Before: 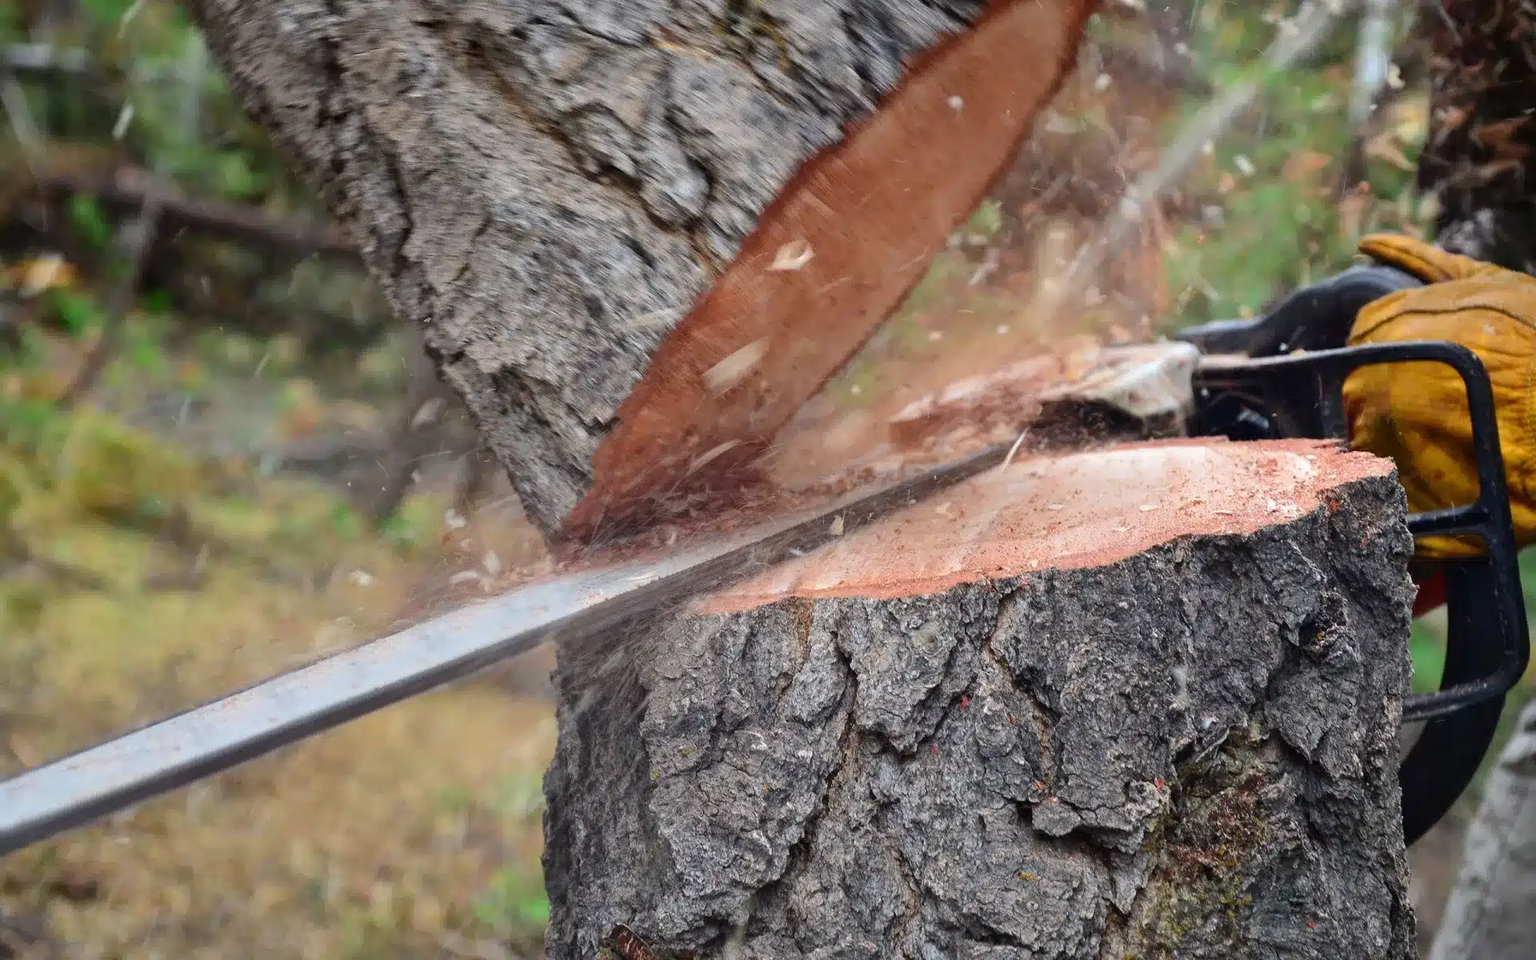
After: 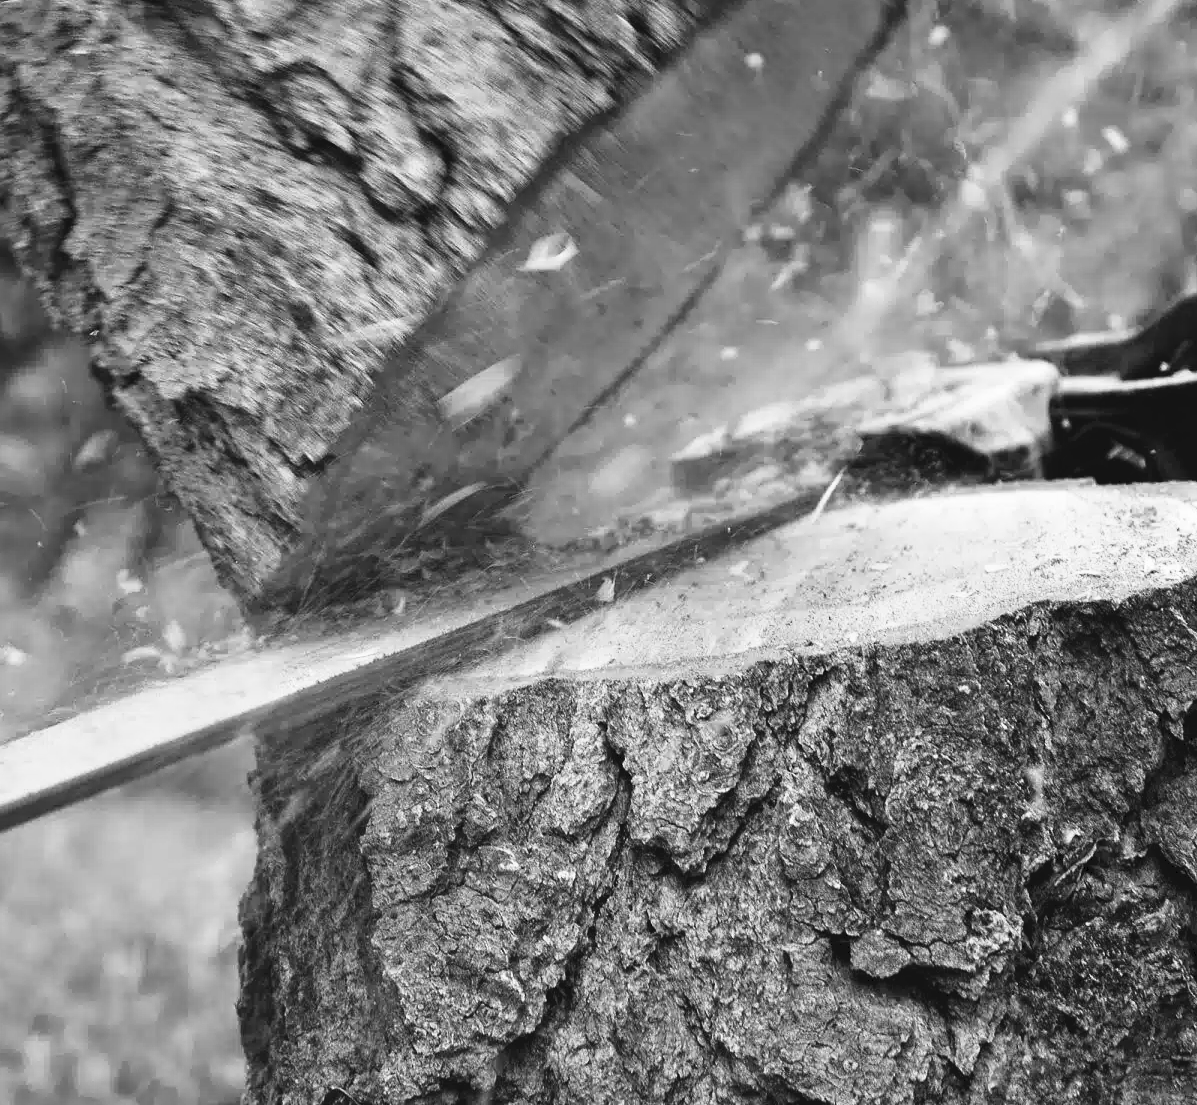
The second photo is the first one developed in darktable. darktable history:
tone curve: curves: ch0 [(0, 0) (0.003, 0.063) (0.011, 0.063) (0.025, 0.063) (0.044, 0.066) (0.069, 0.071) (0.1, 0.09) (0.136, 0.116) (0.177, 0.144) (0.224, 0.192) (0.277, 0.246) (0.335, 0.311) (0.399, 0.399) (0.468, 0.49) (0.543, 0.589) (0.623, 0.709) (0.709, 0.827) (0.801, 0.918) (0.898, 0.969) (1, 1)], preserve colors none
monochrome: on, module defaults
crop and rotate: left 22.918%, top 5.629%, right 14.711%, bottom 2.247%
